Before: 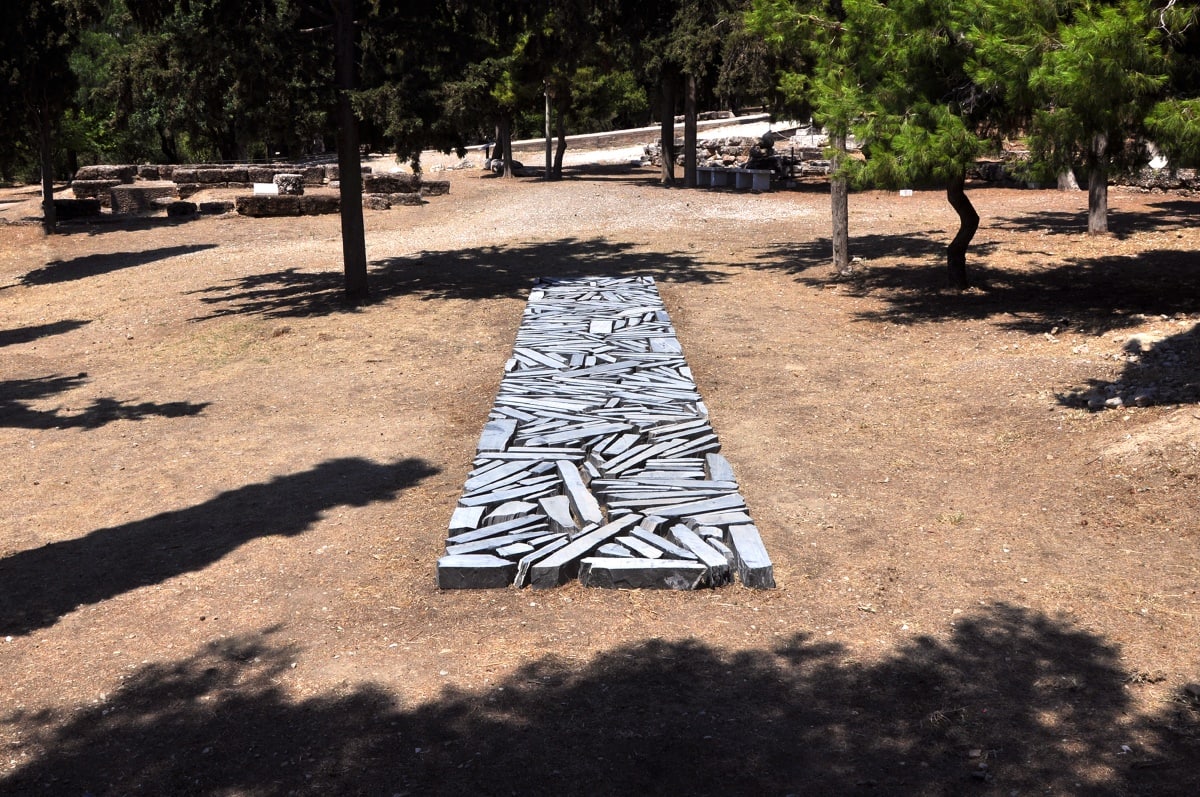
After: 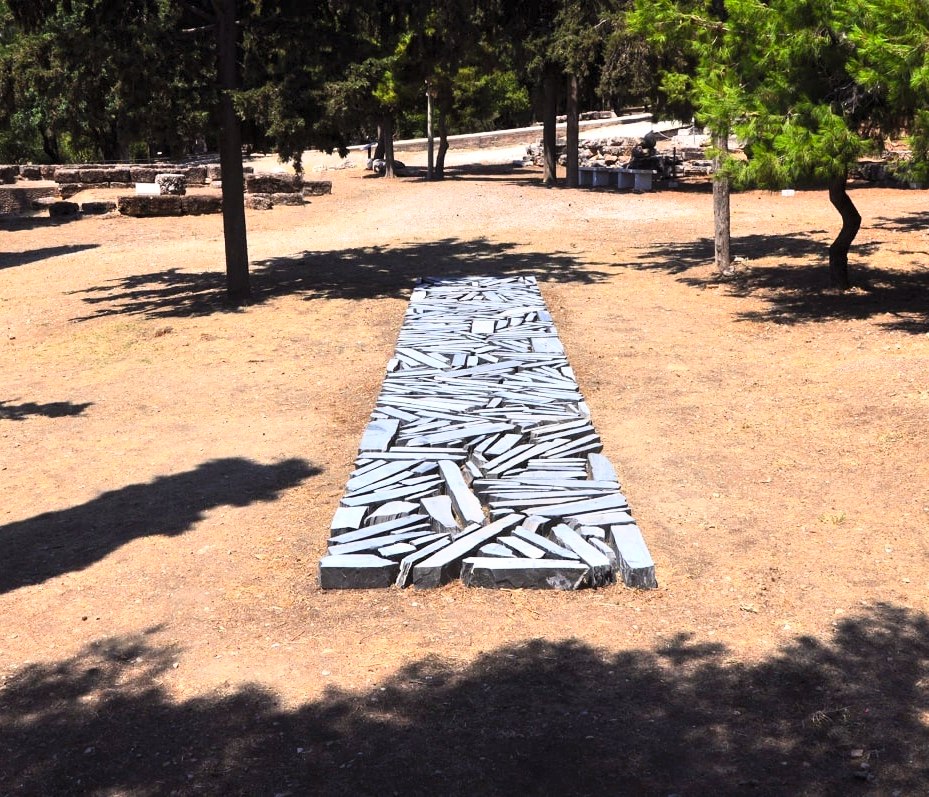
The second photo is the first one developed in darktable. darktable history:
contrast brightness saturation: contrast 0.24, brightness 0.26, saturation 0.39
crop: left 9.88%, right 12.664%
